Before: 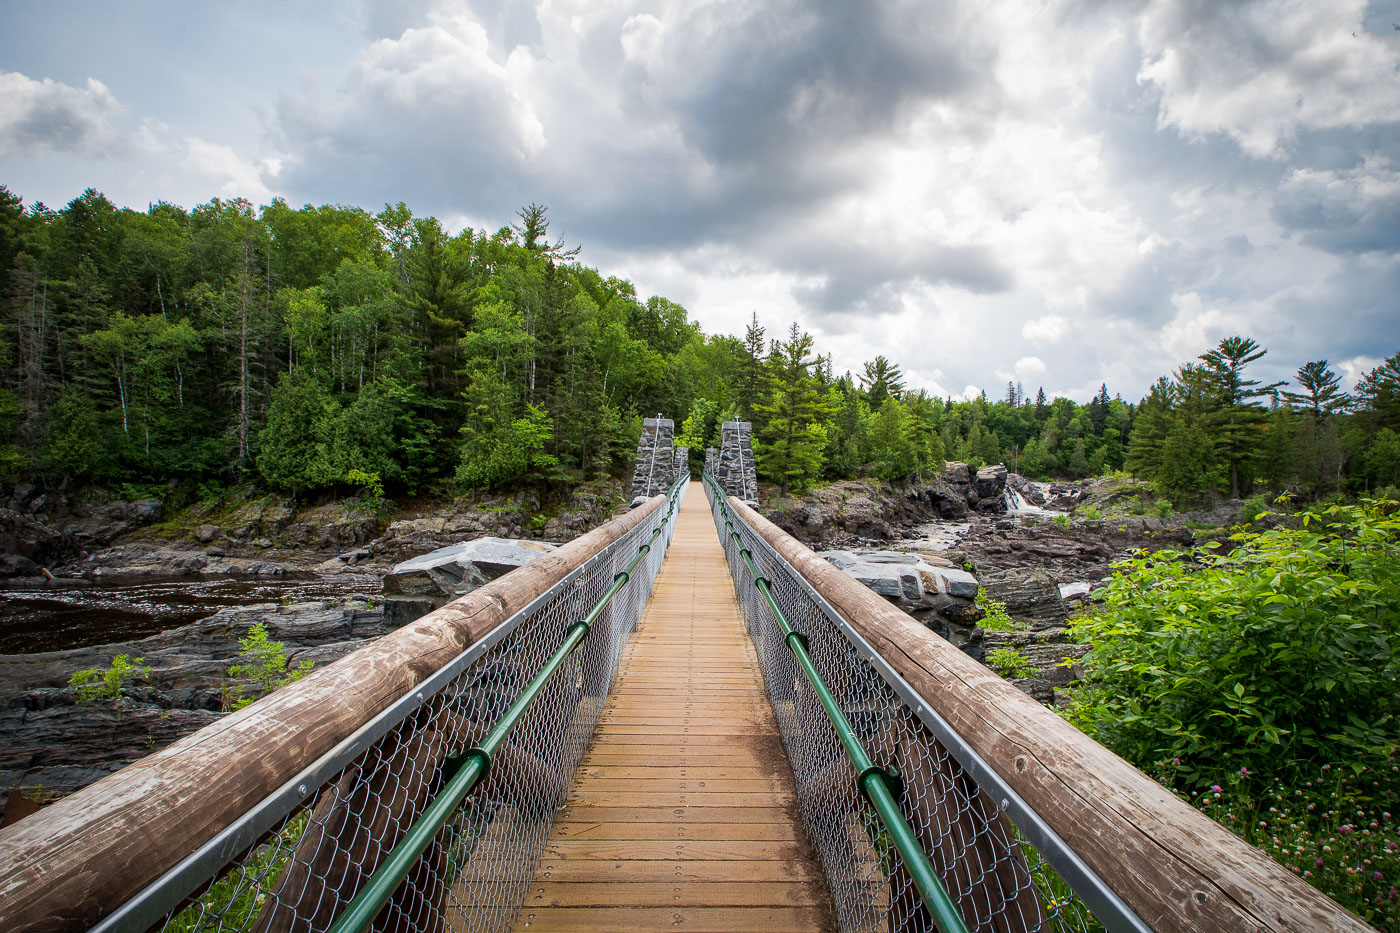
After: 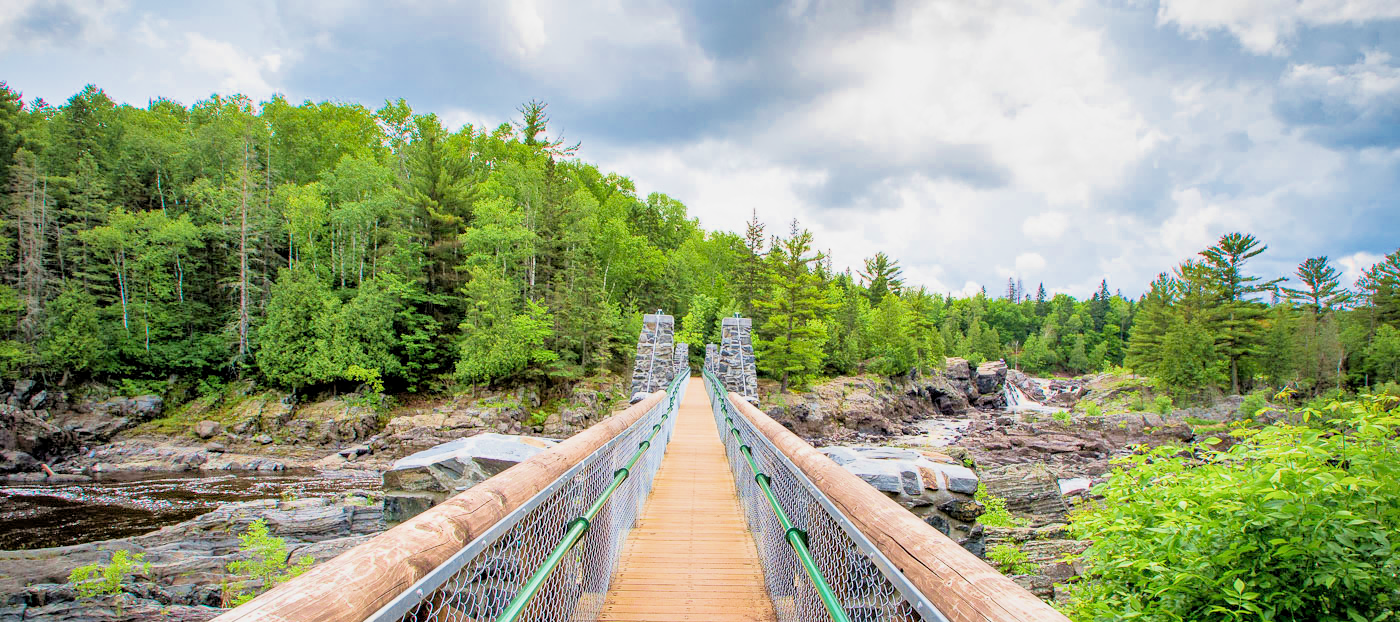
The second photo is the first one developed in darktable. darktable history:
shadows and highlights: soften with gaussian
velvia: on, module defaults
filmic rgb: middle gray luminance 3.44%, black relative exposure -5.92 EV, white relative exposure 6.33 EV, threshold 6 EV, dynamic range scaling 22.4%, target black luminance 0%, hardness 2.33, latitude 45.85%, contrast 0.78, highlights saturation mix 100%, shadows ↔ highlights balance 0.033%, add noise in highlights 0, preserve chrominance max RGB, color science v3 (2019), use custom middle-gray values true, iterations of high-quality reconstruction 0, contrast in highlights soft, enable highlight reconstruction true
crop: top 11.166%, bottom 22.168%
